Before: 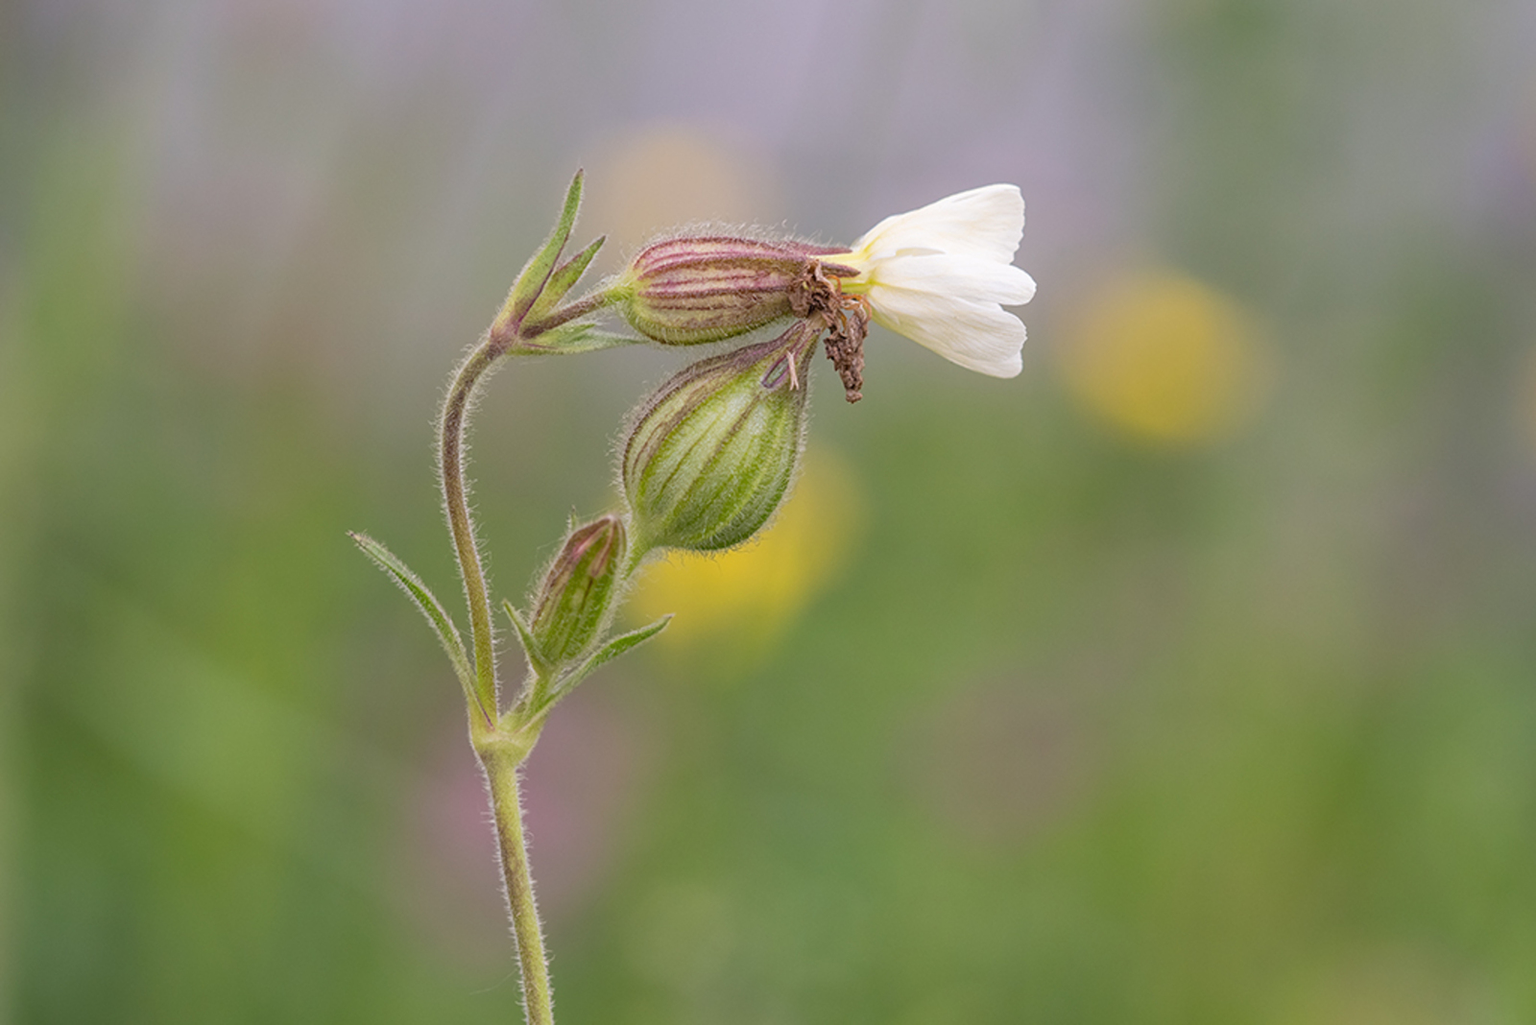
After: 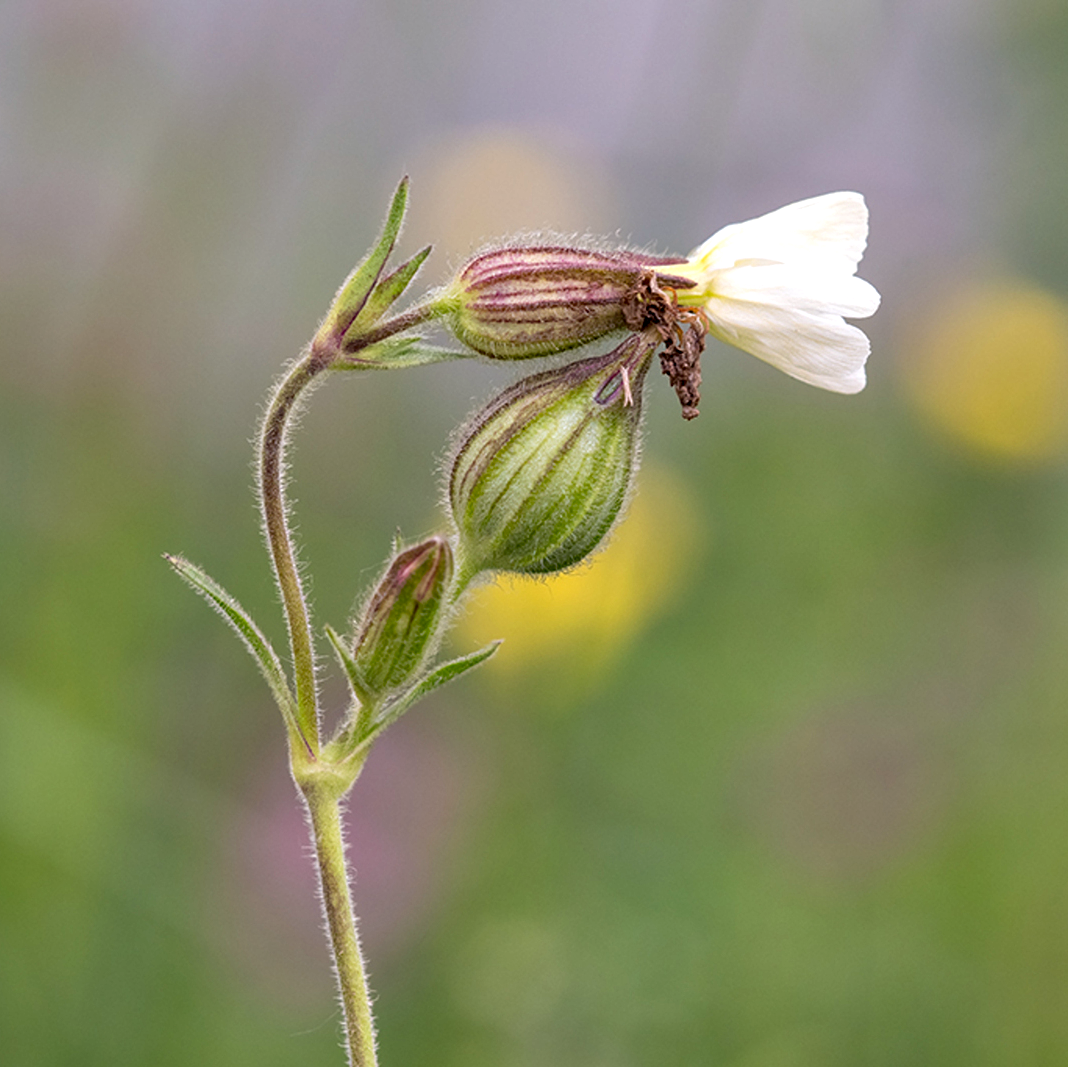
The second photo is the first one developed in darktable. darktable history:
contrast equalizer: octaves 7, y [[0.6 ×6], [0.55 ×6], [0 ×6], [0 ×6], [0 ×6]]
crop and rotate: left 12.441%, right 20.766%
